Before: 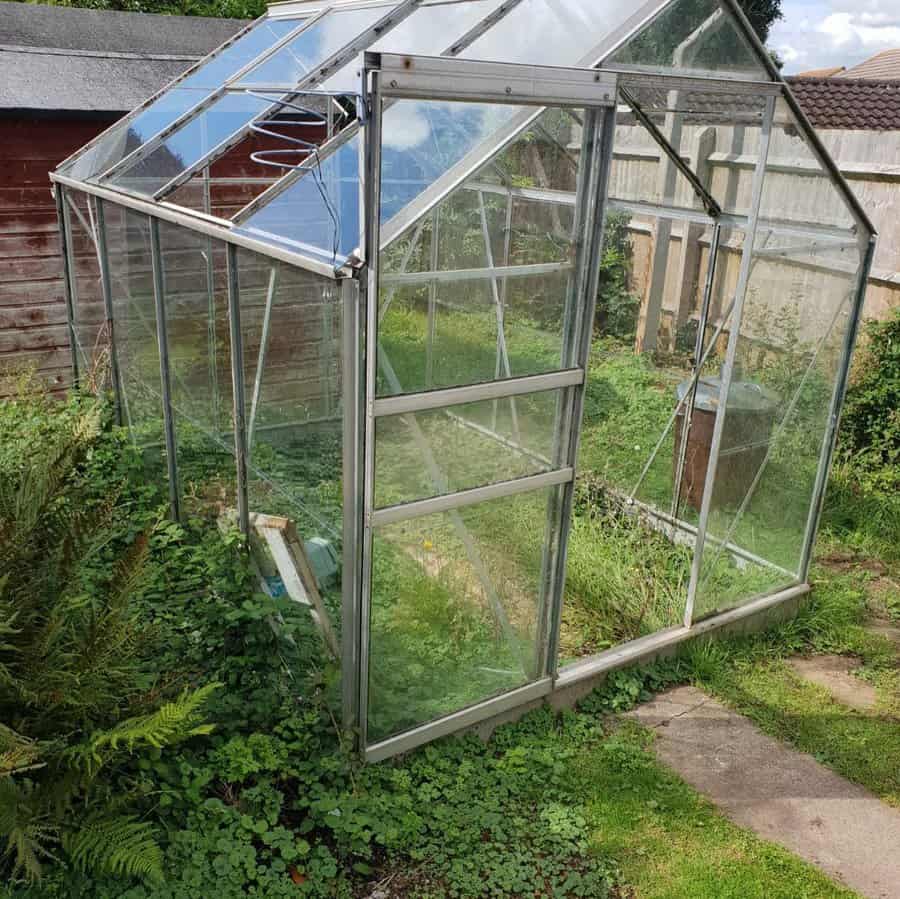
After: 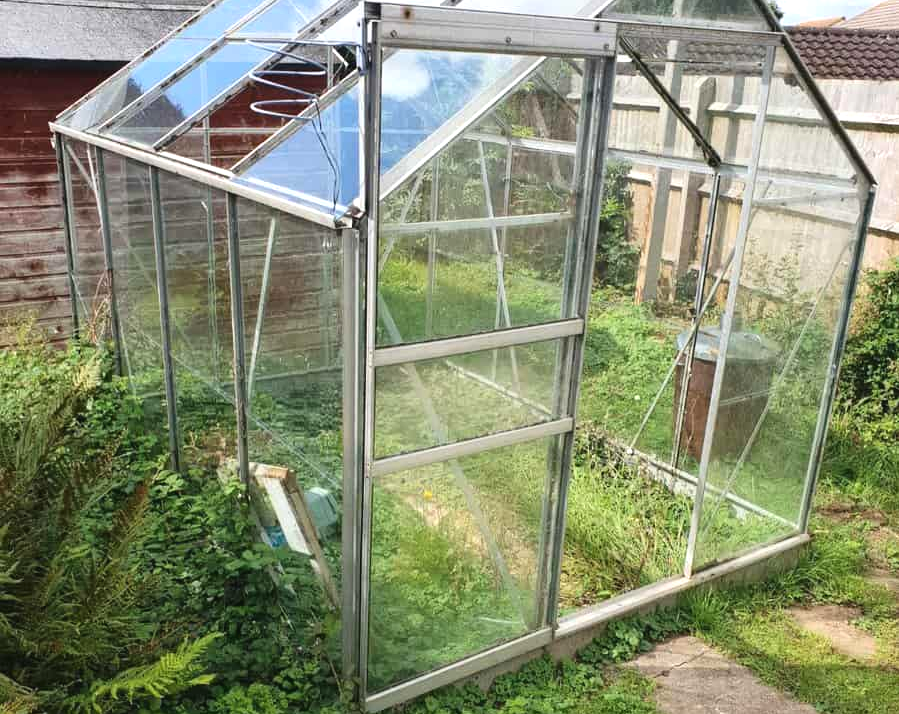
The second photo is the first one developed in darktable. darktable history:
contrast brightness saturation: contrast 0.102, brightness 0.013, saturation 0.021
exposure: black level correction -0.002, exposure 0.53 EV, compensate highlight preservation false
crop and rotate: top 5.669%, bottom 14.833%
